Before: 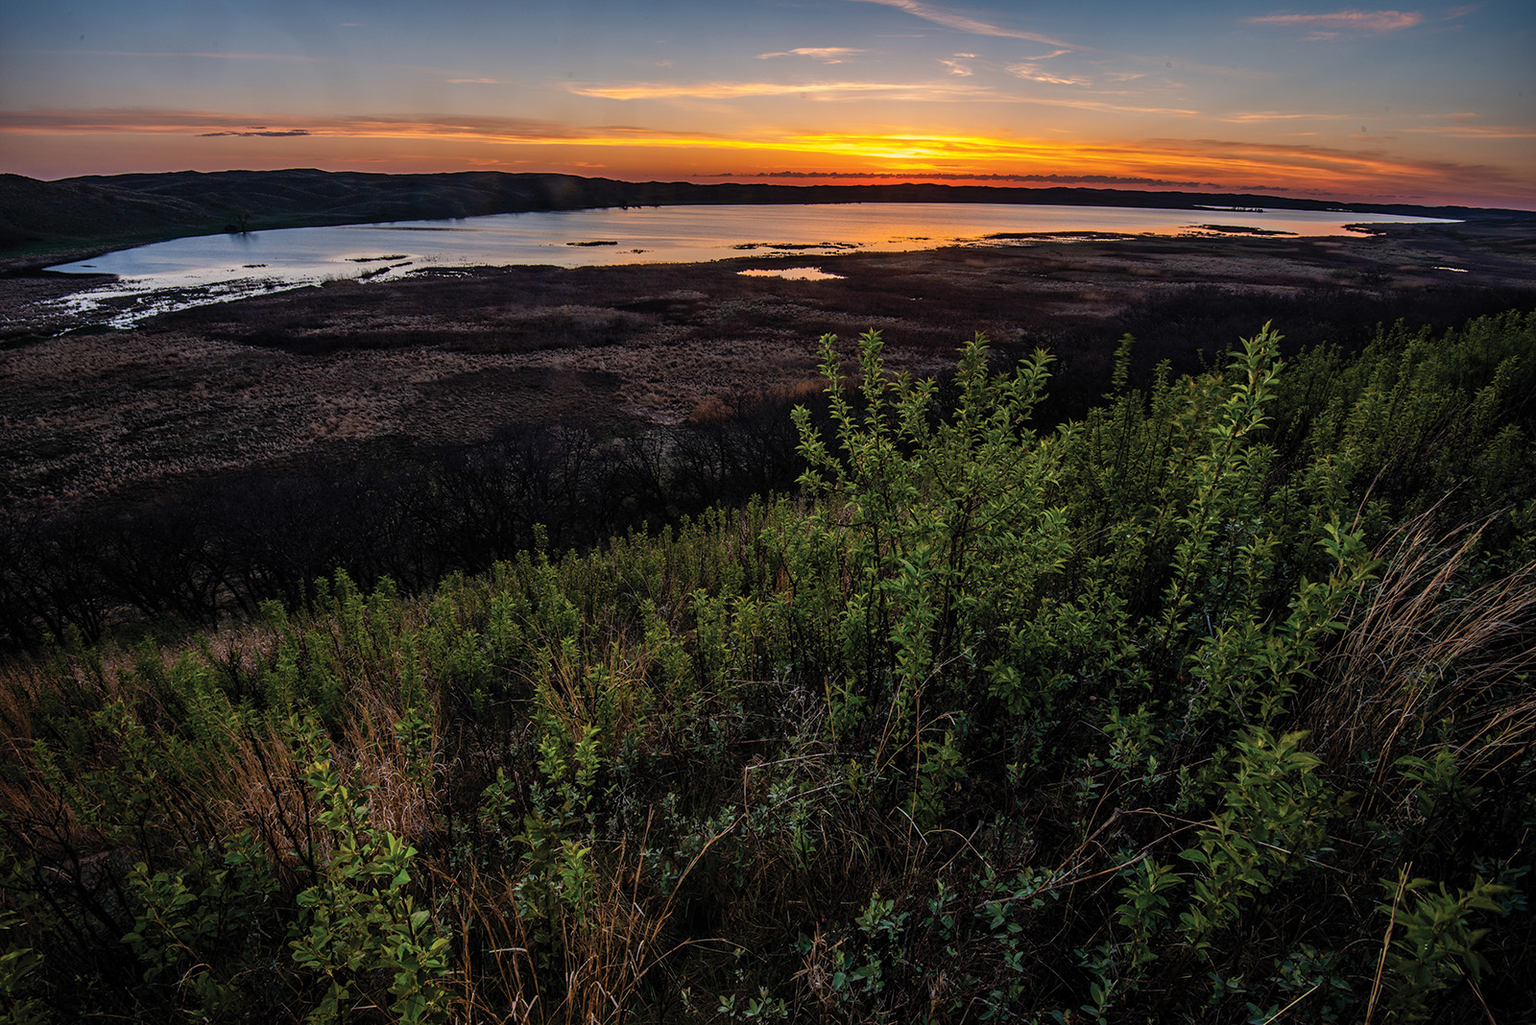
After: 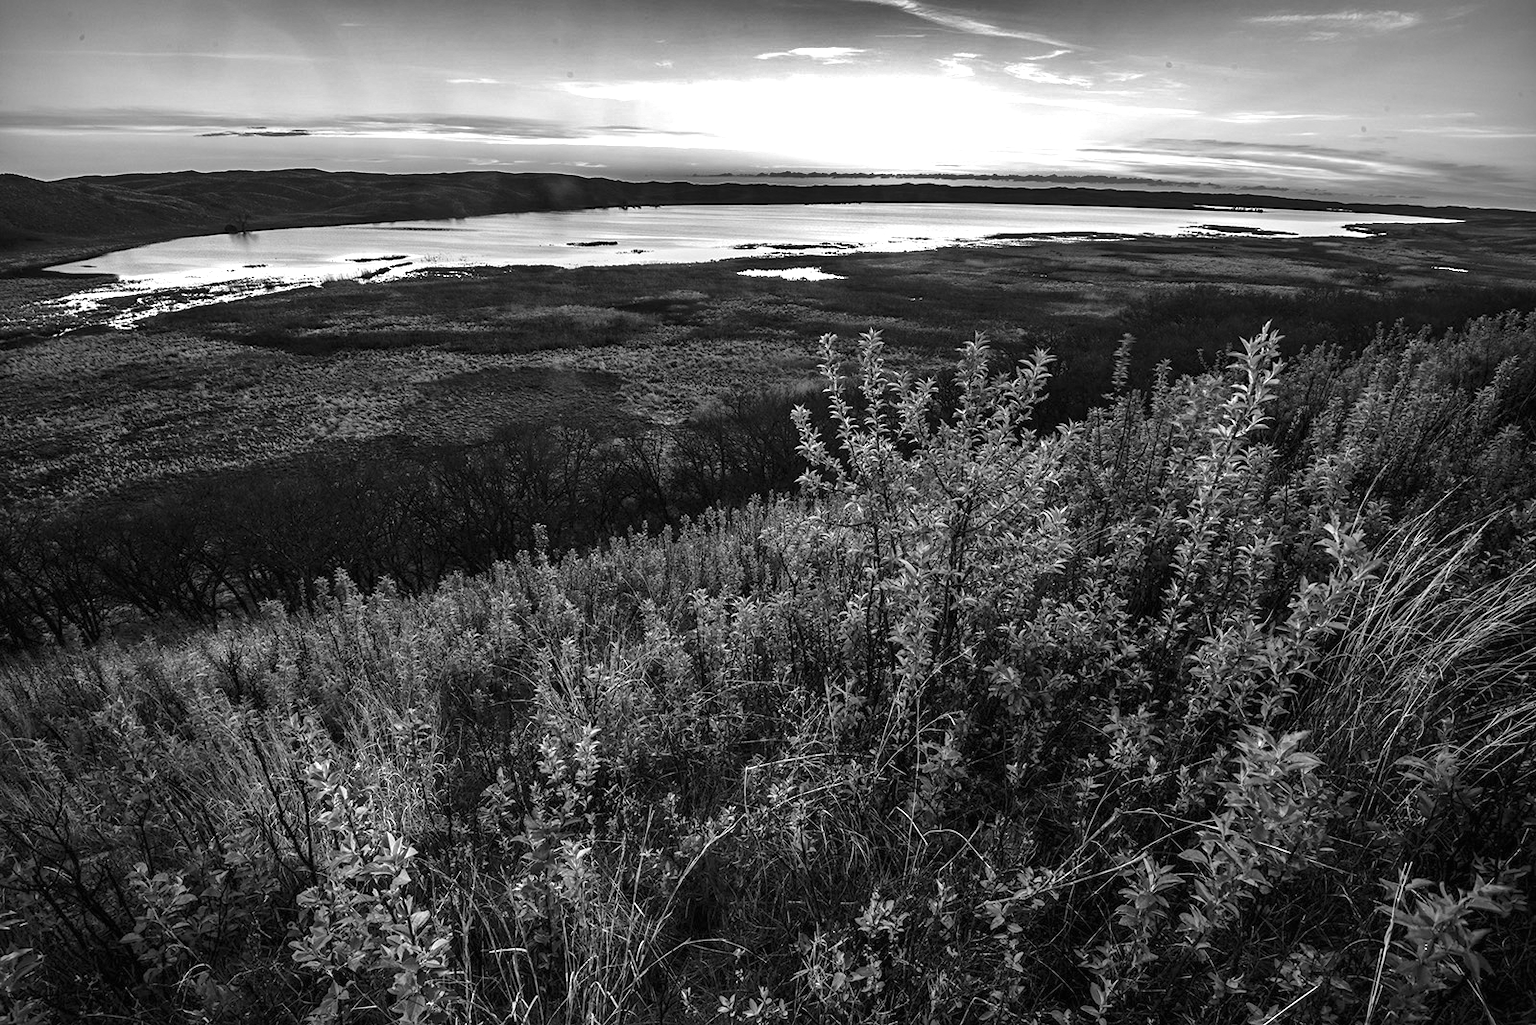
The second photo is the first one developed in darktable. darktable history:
exposure: black level correction 0, exposure 1.379 EV, compensate exposure bias true, compensate highlight preservation false
shadows and highlights: shadows 24.5, highlights -78.15, soften with gaussian
monochrome: a 32, b 64, size 2.3, highlights 1
